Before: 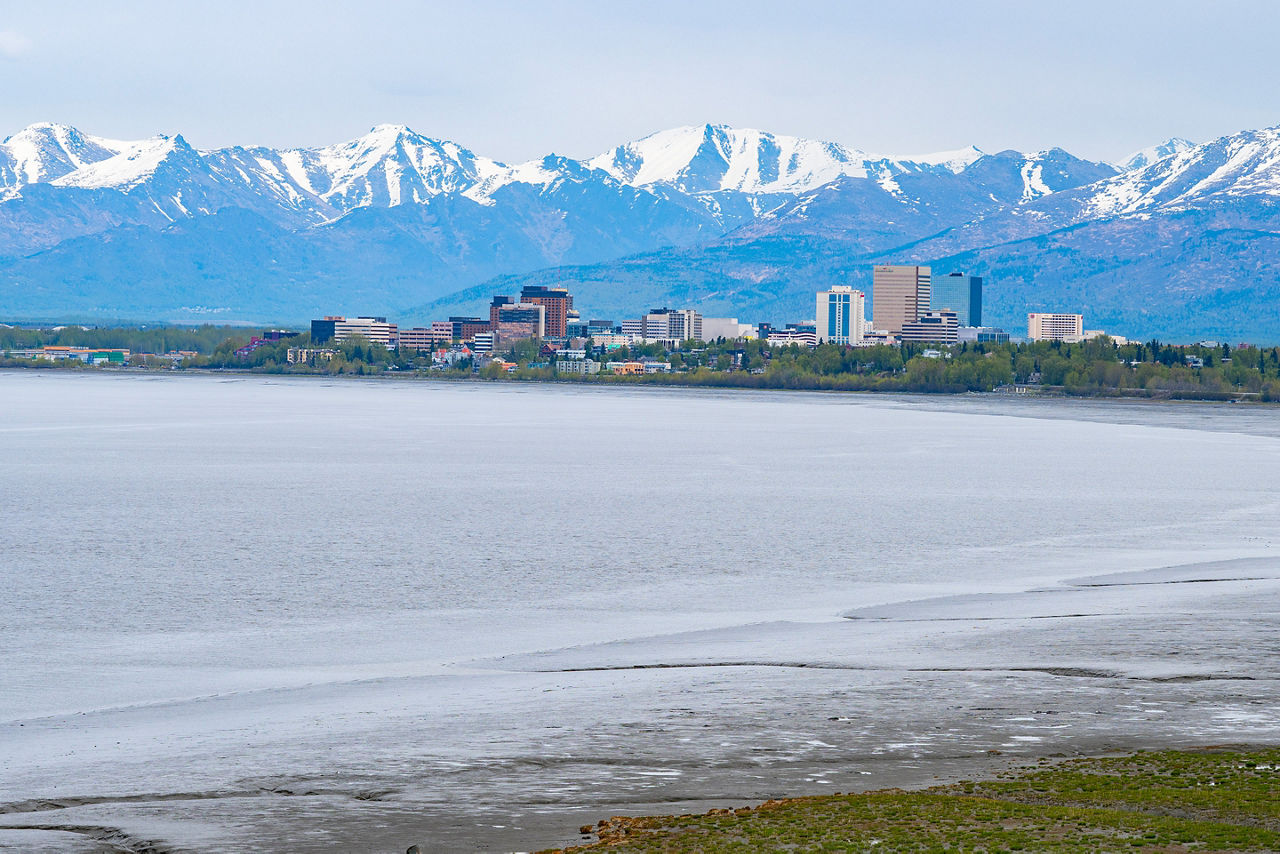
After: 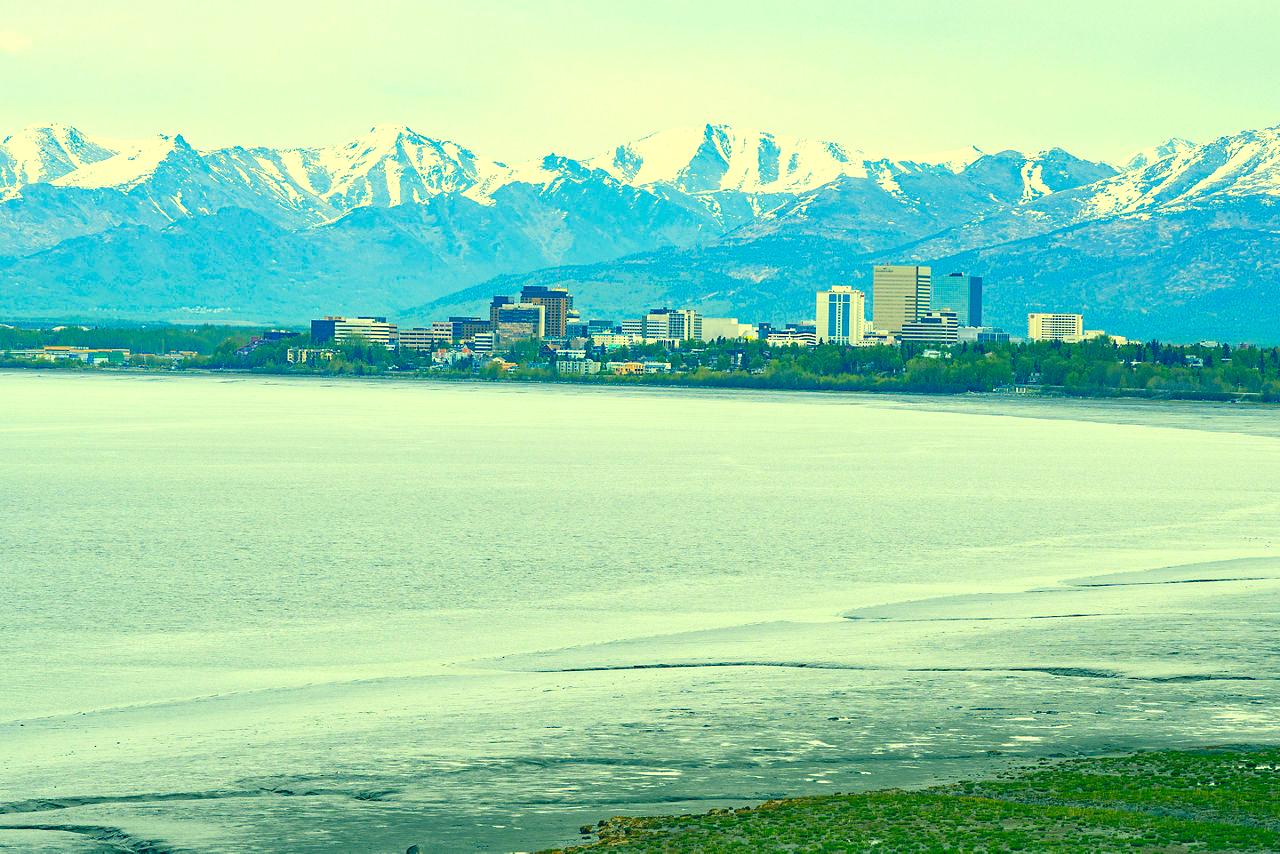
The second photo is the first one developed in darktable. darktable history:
color correction: highlights a* -15.82, highlights b* 39.54, shadows a* -39.3, shadows b* -26.05
exposure: black level correction 0.001, exposure 0.499 EV, compensate highlight preservation false
